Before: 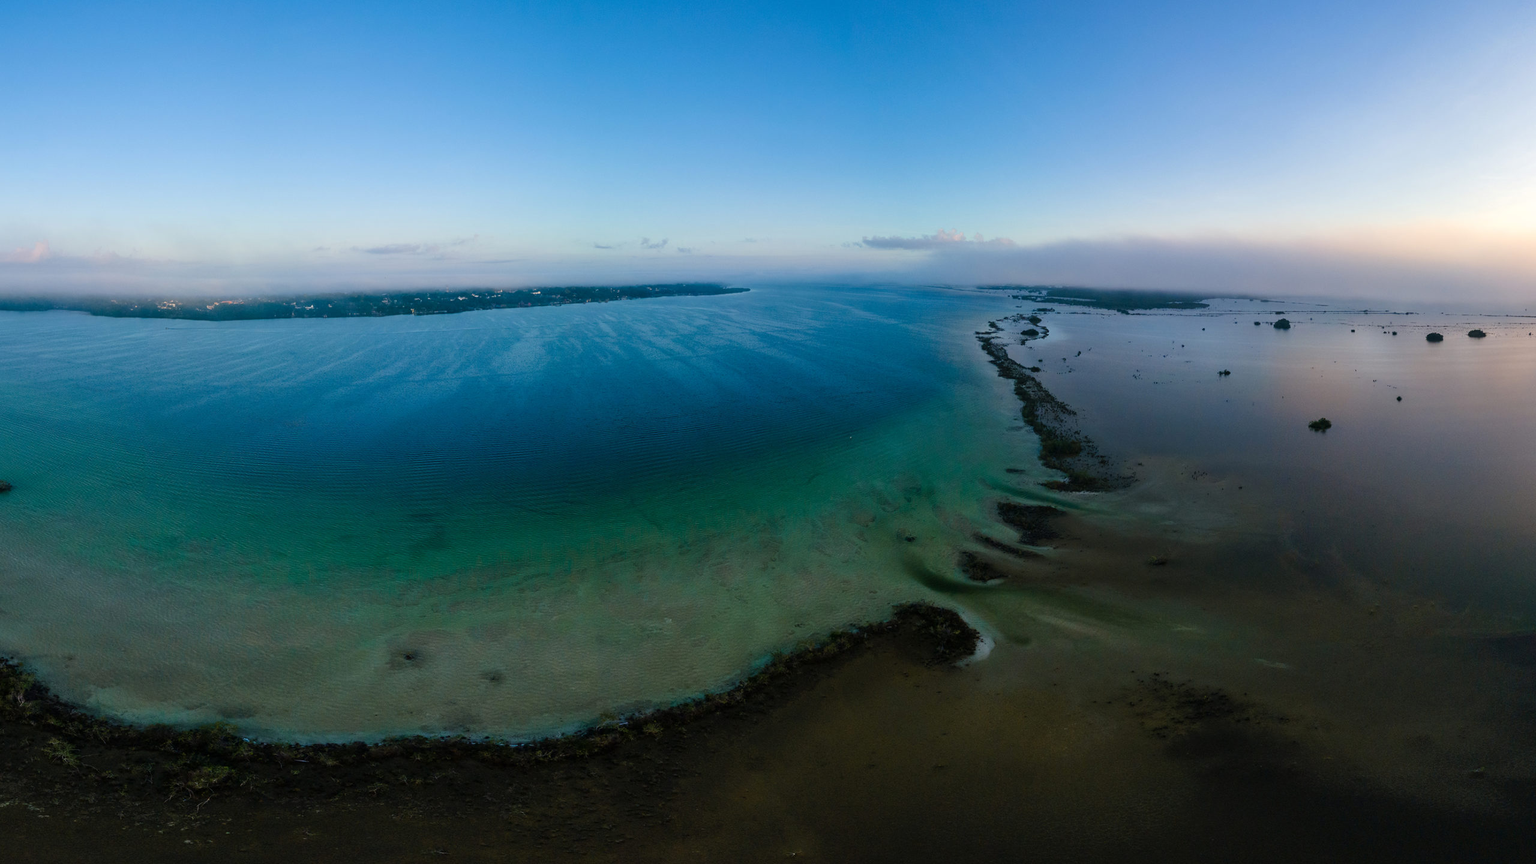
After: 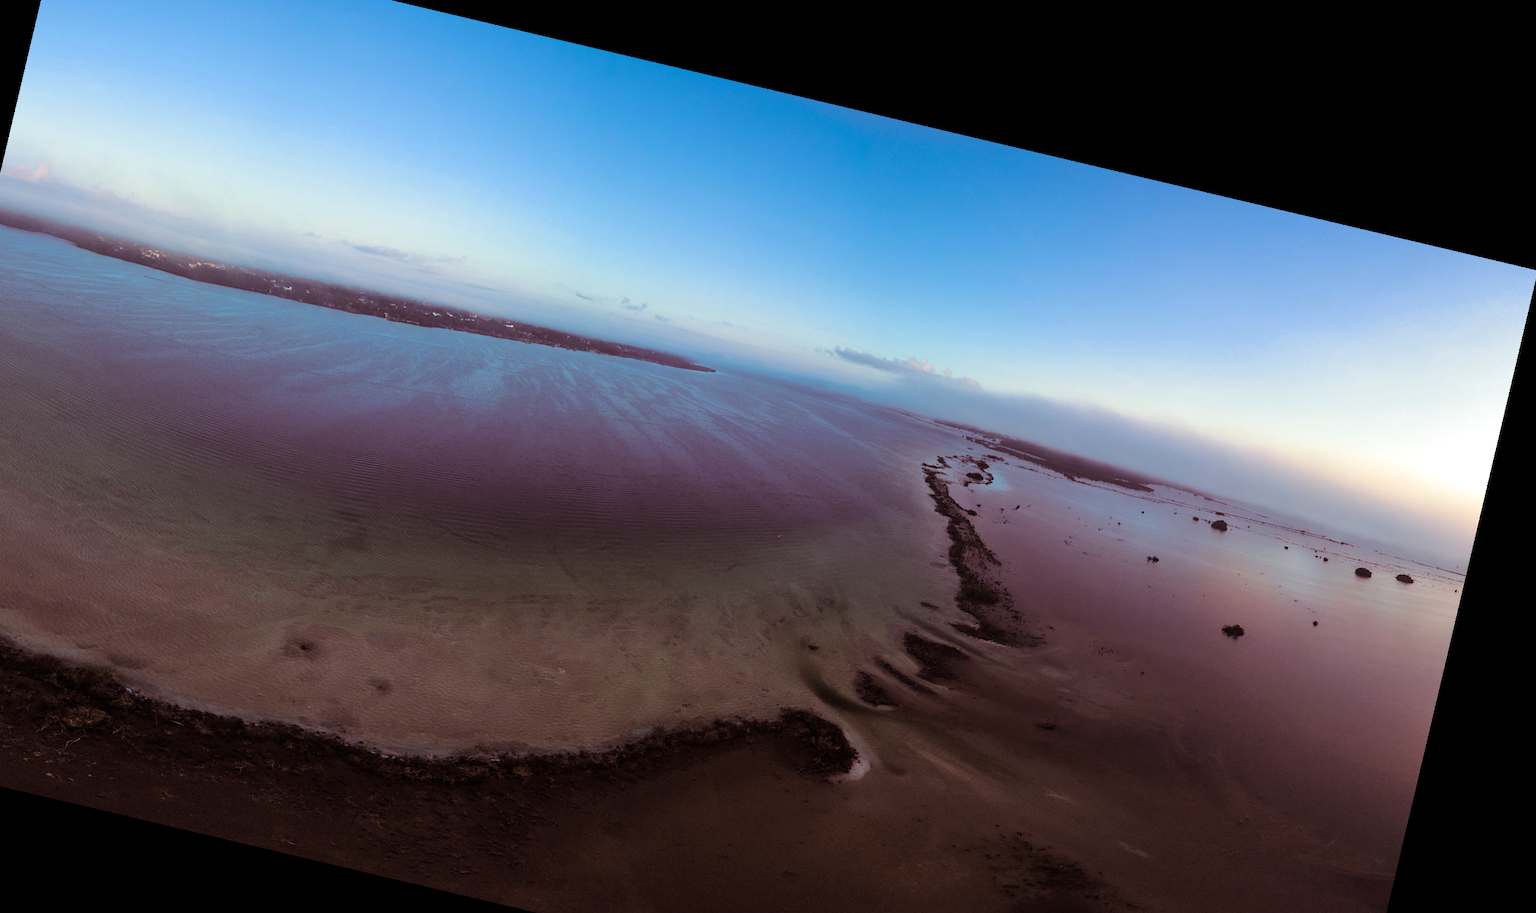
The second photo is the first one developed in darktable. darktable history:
rotate and perspective: rotation 13.27°, automatic cropping off
split-toning: on, module defaults
exposure: exposure 0.191 EV, compensate highlight preservation false
crop: left 8.155%, top 6.611%, bottom 15.385%
